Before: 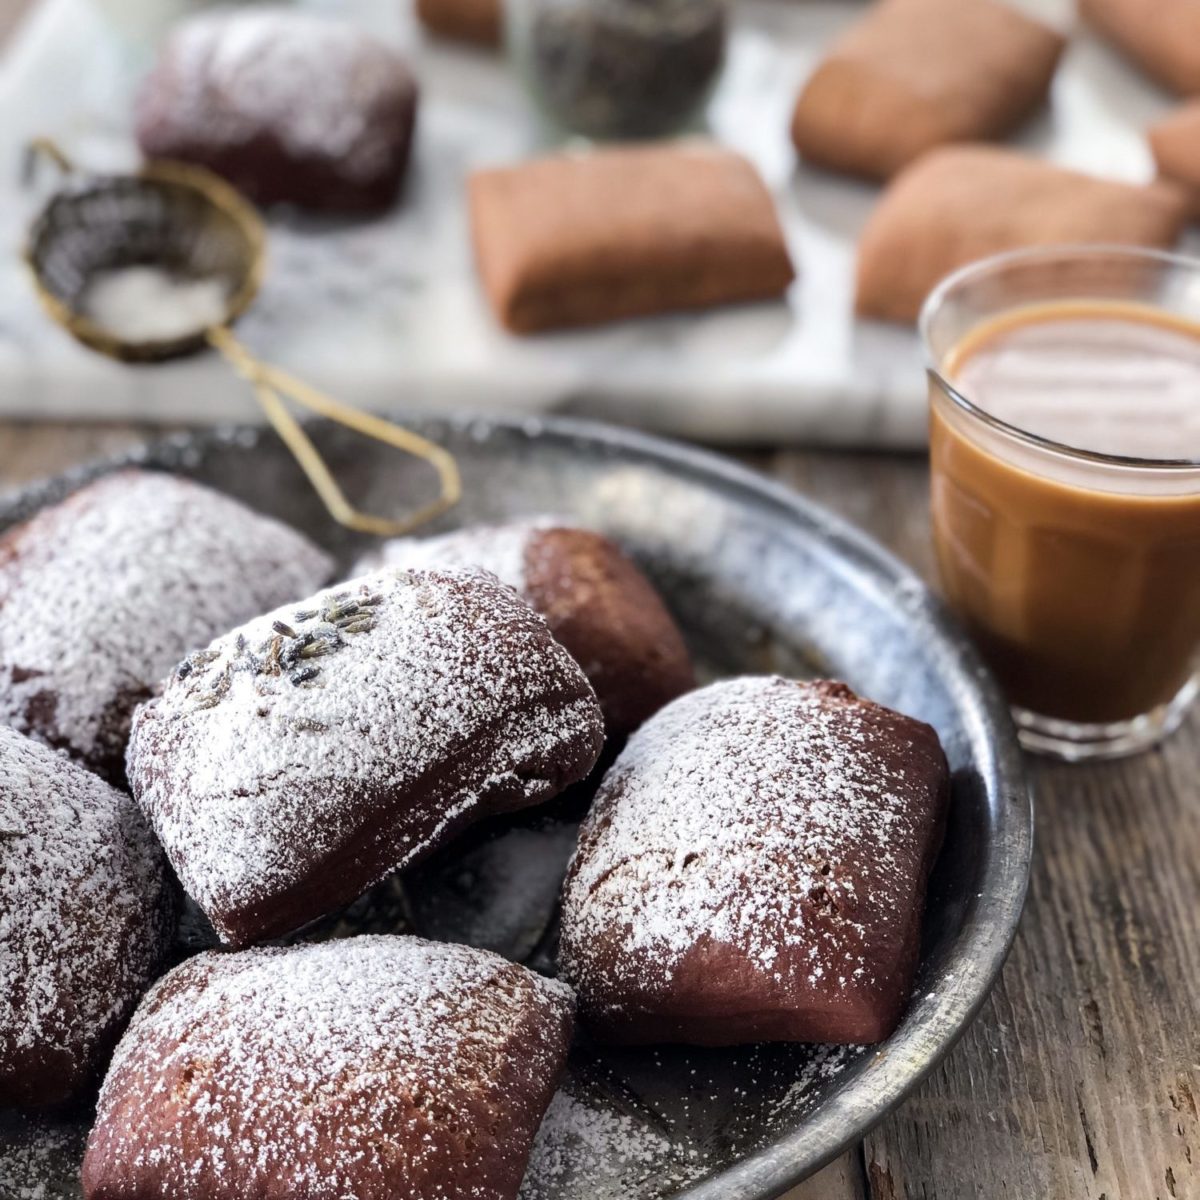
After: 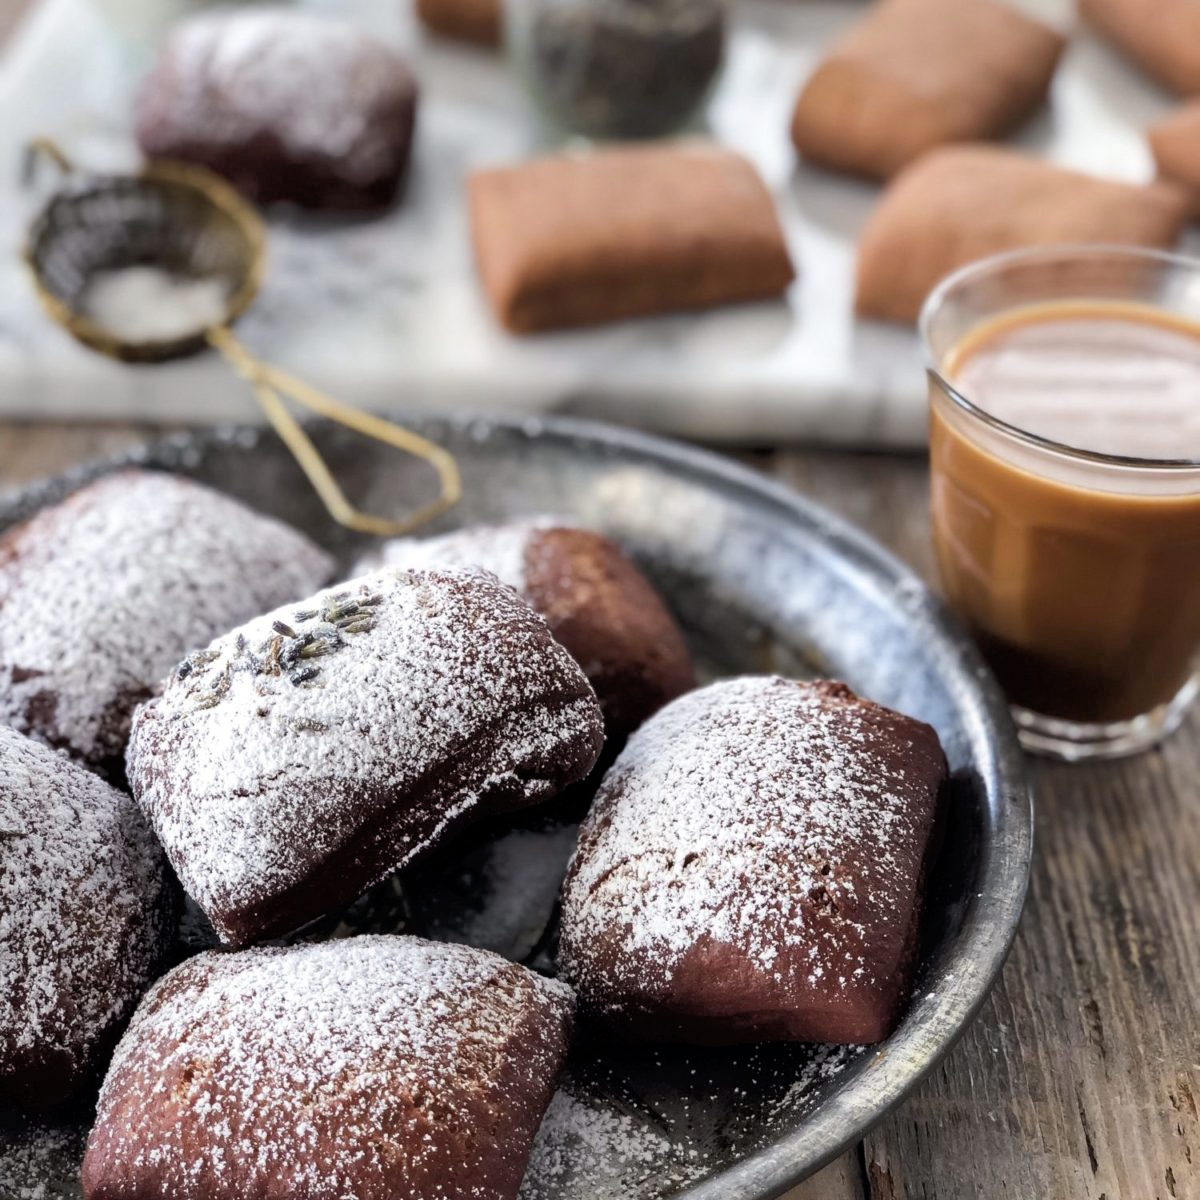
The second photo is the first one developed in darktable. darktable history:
tone equalizer: -8 EV -1.86 EV, -7 EV -1.15 EV, -6 EV -1.61 EV
